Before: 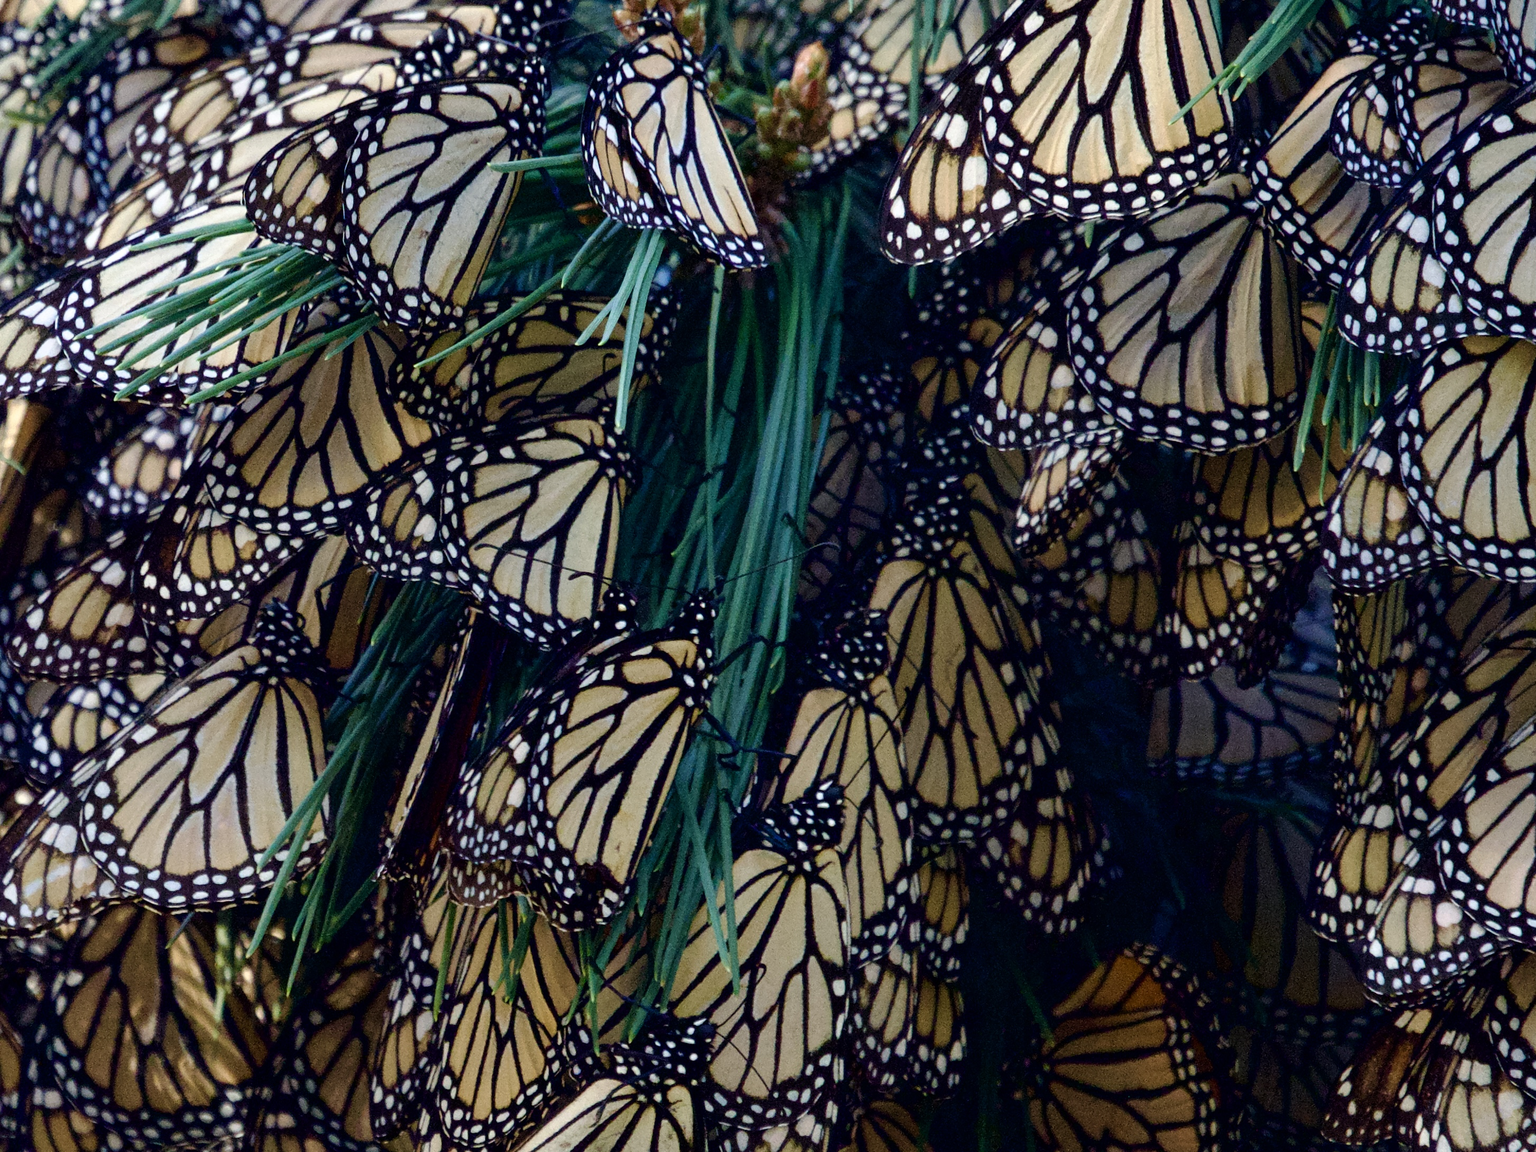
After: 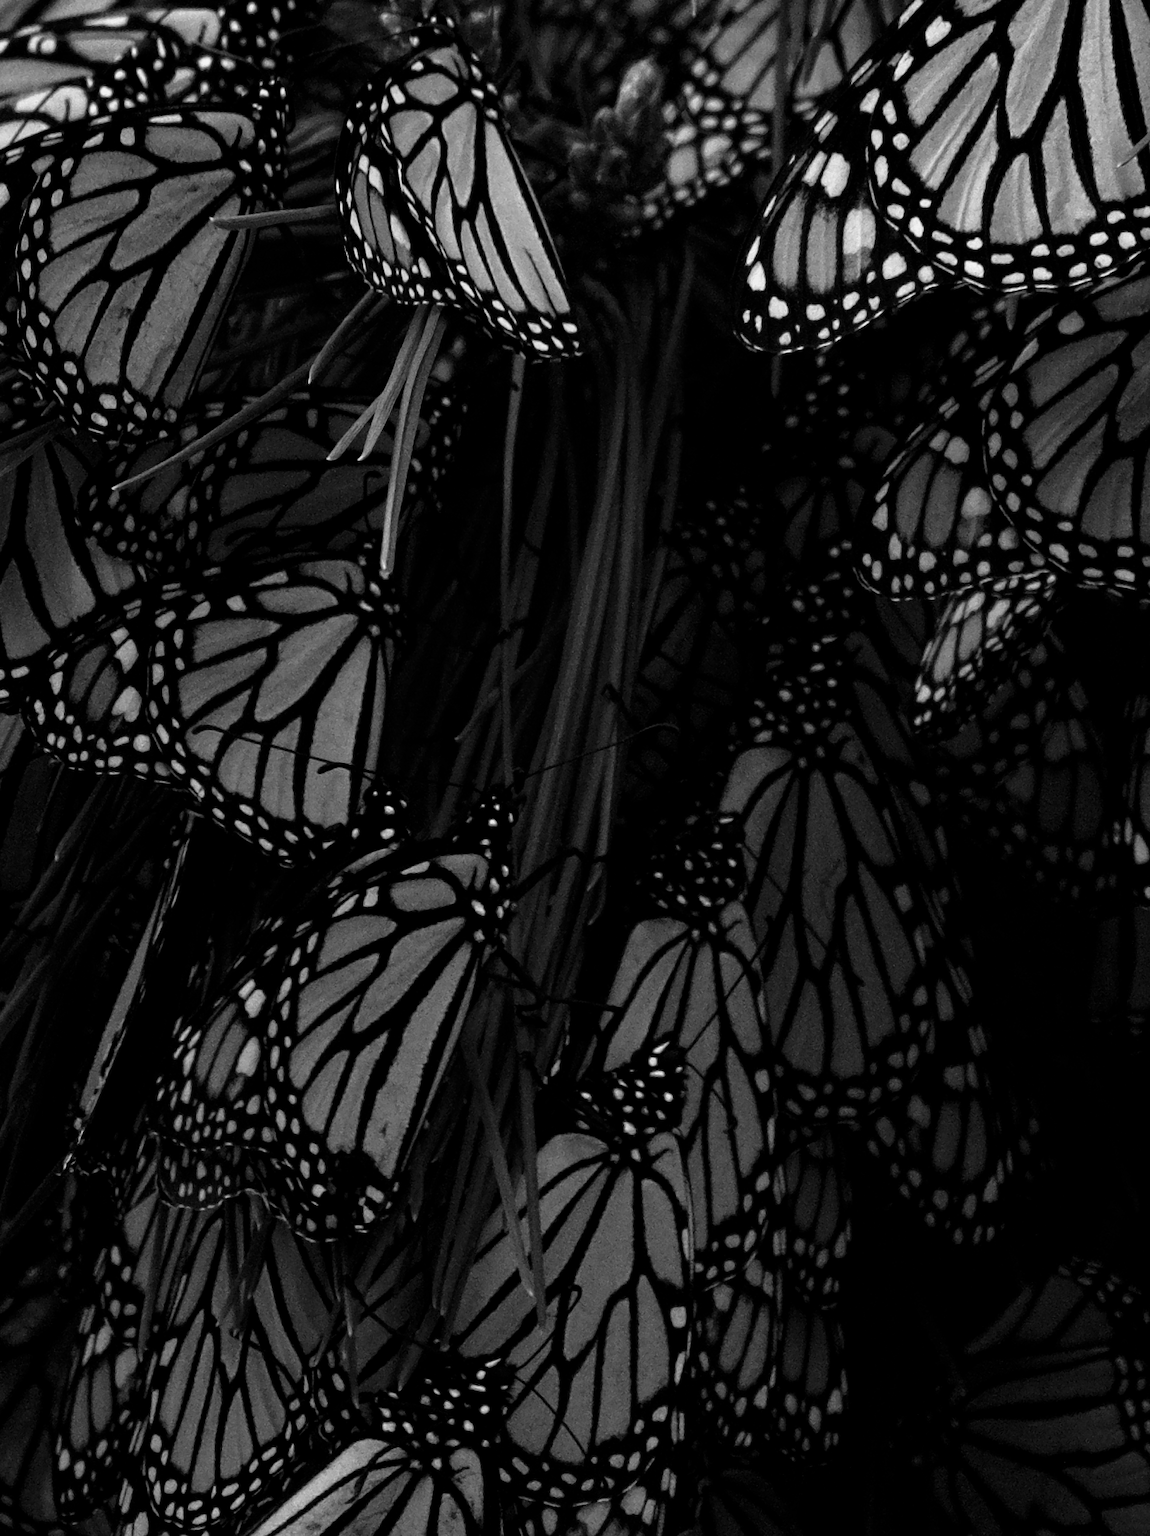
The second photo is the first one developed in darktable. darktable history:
crop: left 21.496%, right 22.254%
contrast brightness saturation: contrast -0.03, brightness -0.59, saturation -1
